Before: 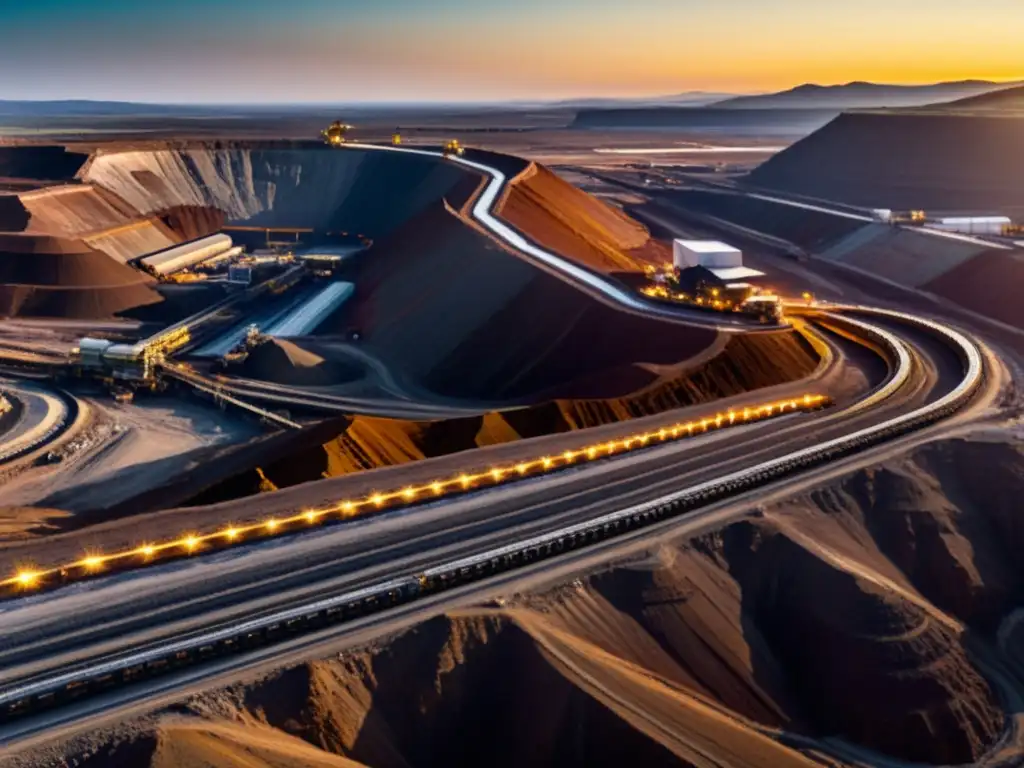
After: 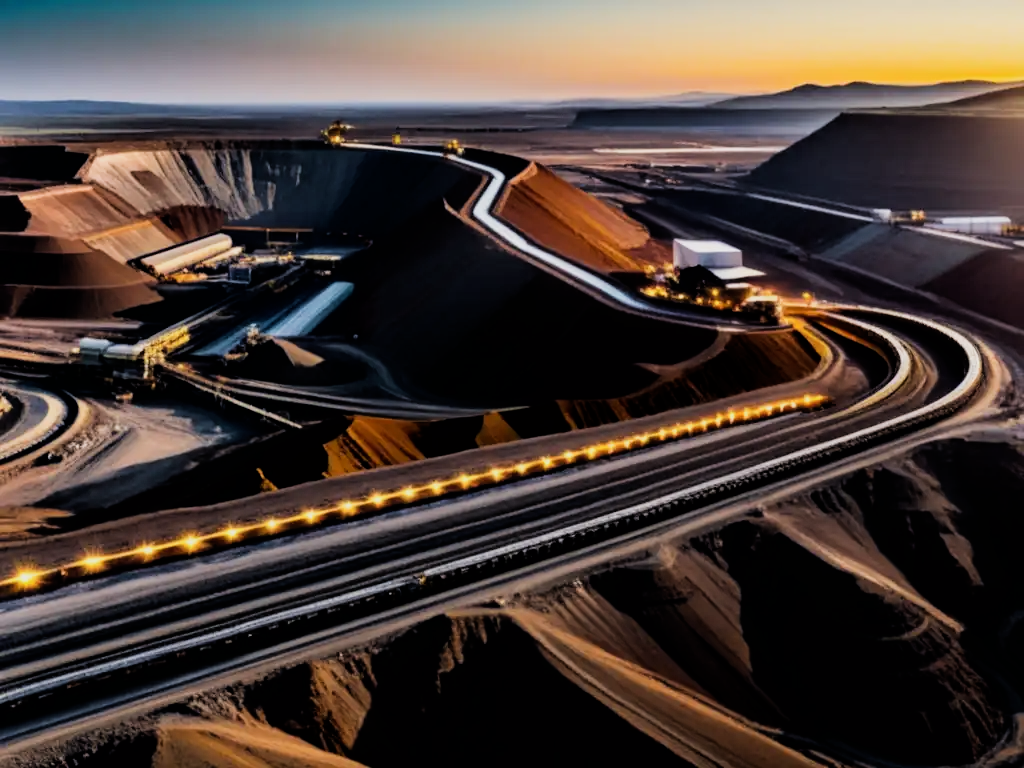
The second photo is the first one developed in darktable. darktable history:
filmic rgb: black relative exposure -5.08 EV, white relative exposure 3.56 EV, hardness 3.17, contrast 1.298, highlights saturation mix -49.11%, iterations of high-quality reconstruction 0
